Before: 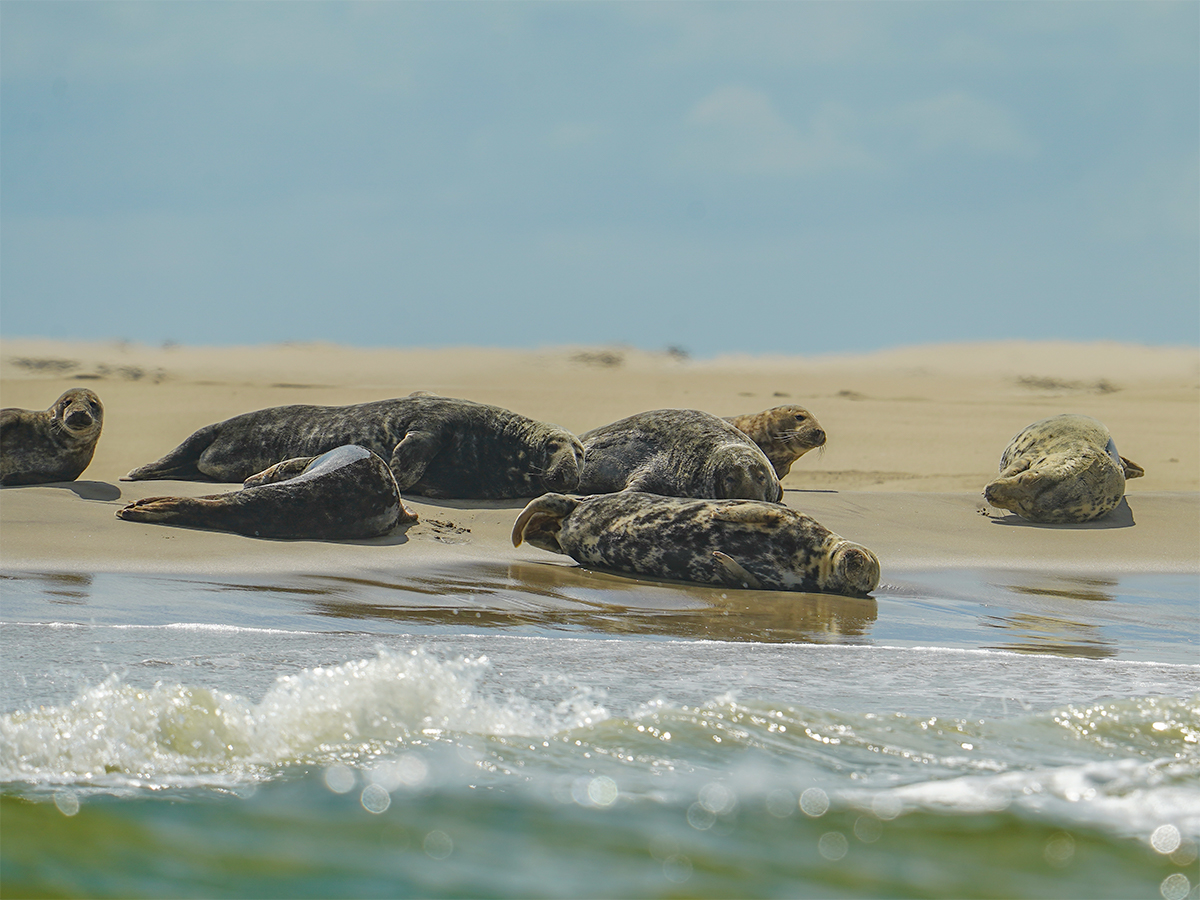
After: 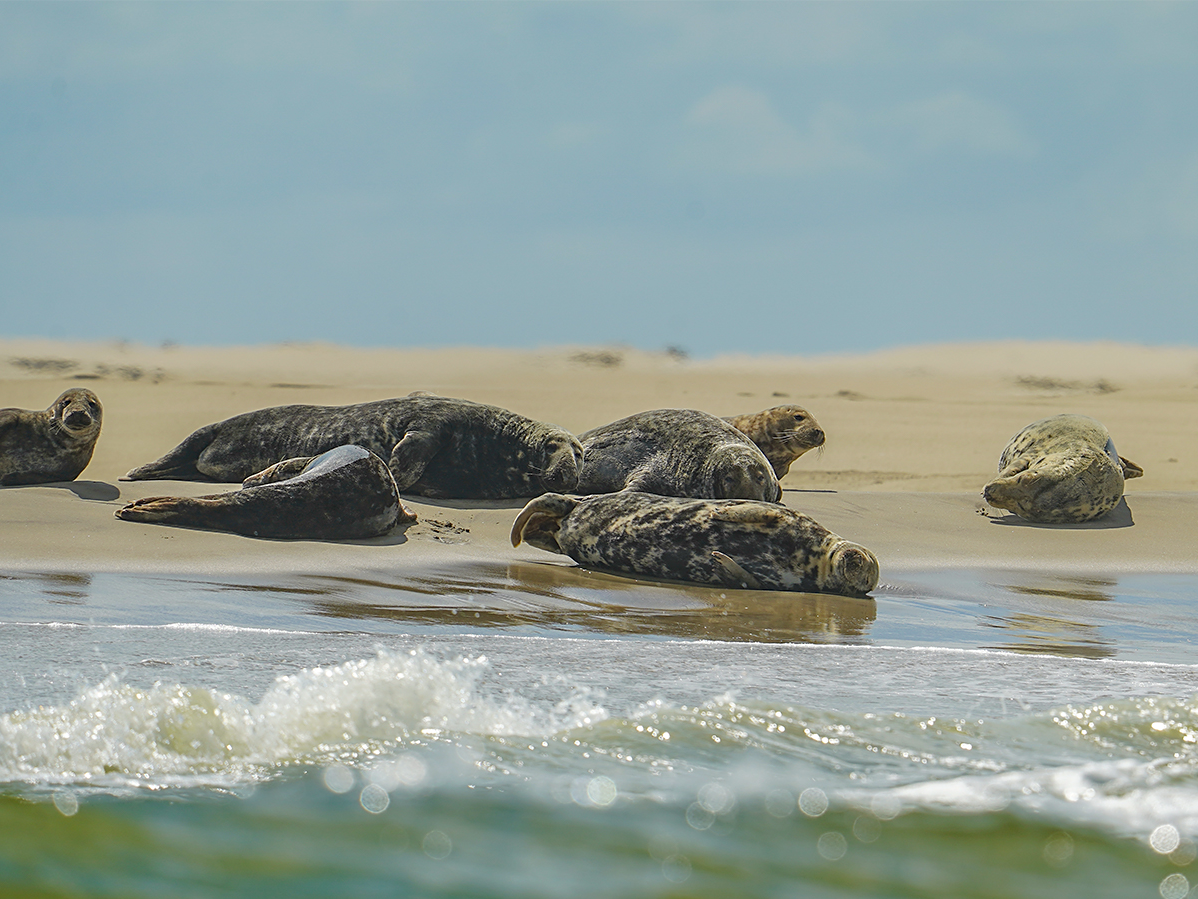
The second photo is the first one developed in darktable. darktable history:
crop and rotate: left 0.126%
sharpen: amount 0.2
